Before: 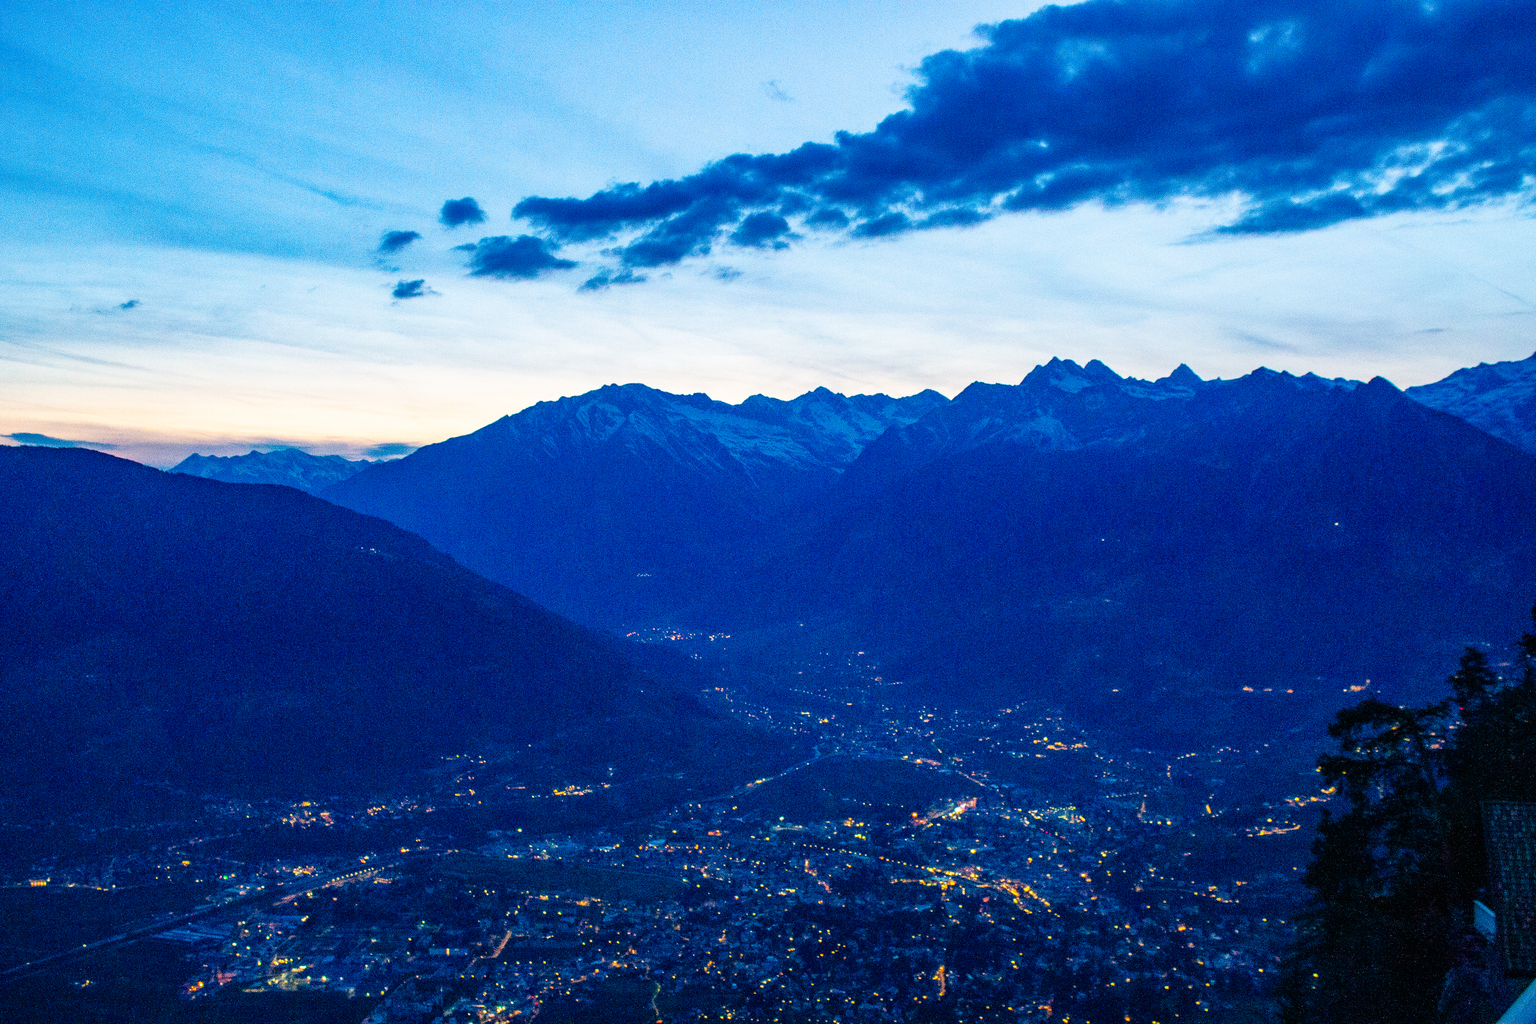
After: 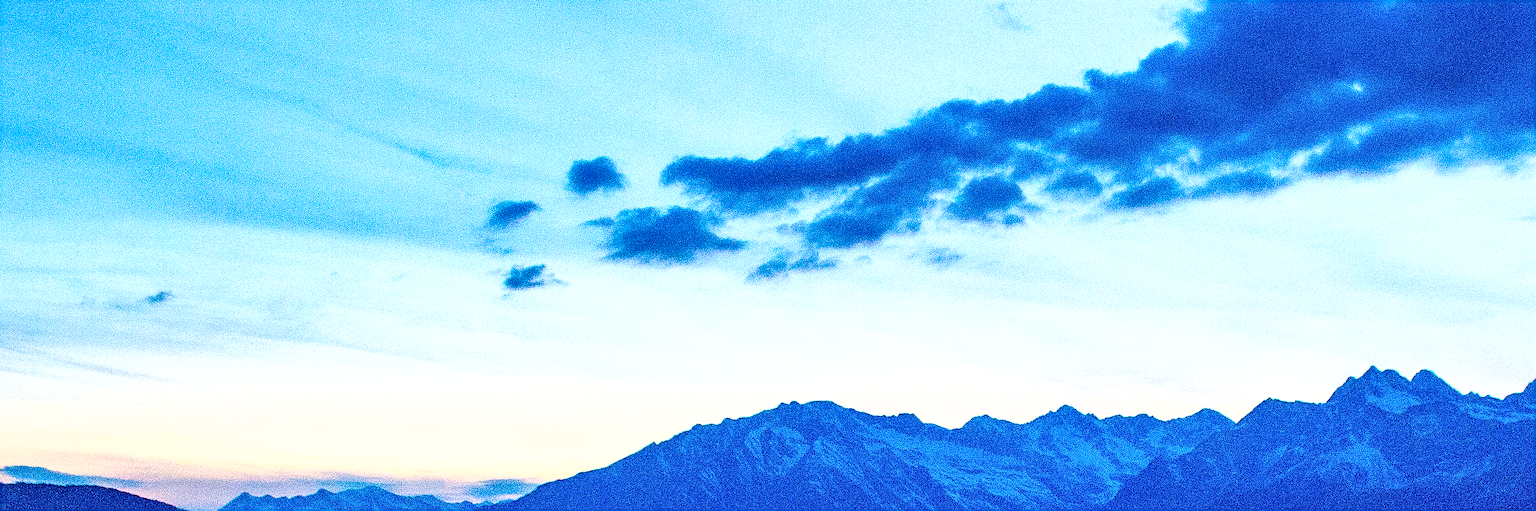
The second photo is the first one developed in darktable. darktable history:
crop: left 0.579%, top 7.627%, right 23.167%, bottom 54.275%
sharpen: on, module defaults
exposure: exposure 0.515 EV, compensate highlight preservation false
shadows and highlights: shadows 29.32, highlights -29.32, low approximation 0.01, soften with gaussian
